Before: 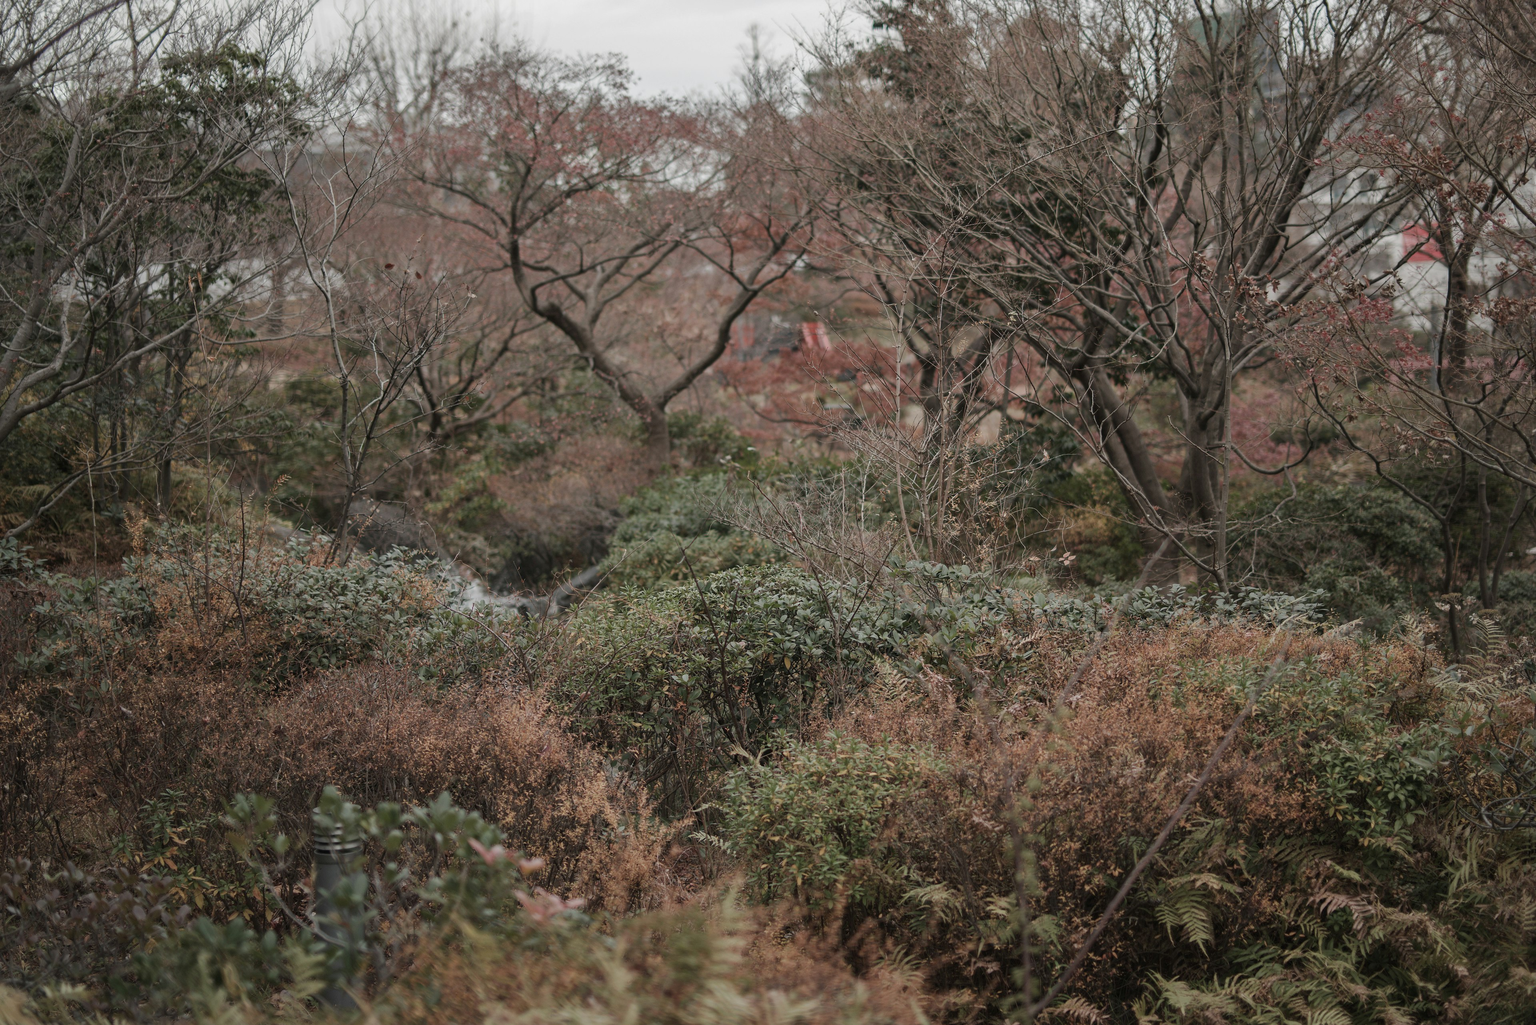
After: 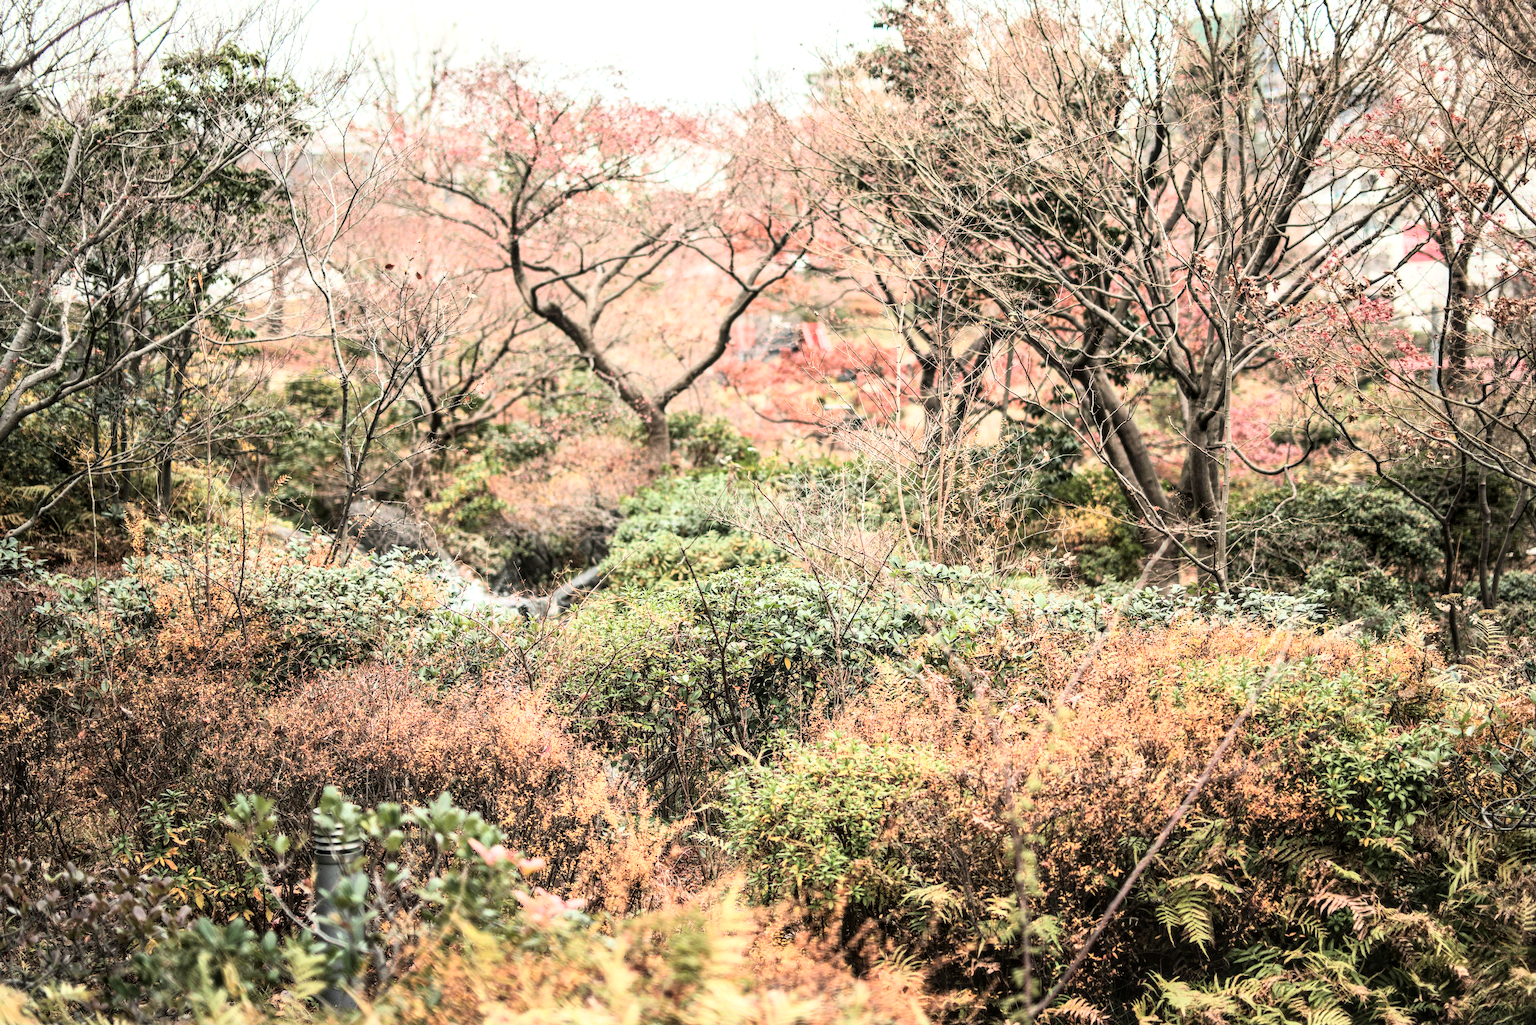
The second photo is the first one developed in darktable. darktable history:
local contrast: on, module defaults
rgb curve: curves: ch0 [(0, 0) (0.21, 0.15) (0.24, 0.21) (0.5, 0.75) (0.75, 0.96) (0.89, 0.99) (1, 1)]; ch1 [(0, 0.02) (0.21, 0.13) (0.25, 0.2) (0.5, 0.67) (0.75, 0.9) (0.89, 0.97) (1, 1)]; ch2 [(0, 0.02) (0.21, 0.13) (0.25, 0.2) (0.5, 0.67) (0.75, 0.9) (0.89, 0.97) (1, 1)], compensate middle gray true
exposure: black level correction 0, exposure 0.9 EV, compensate highlight preservation false
color correction: saturation 1.34
